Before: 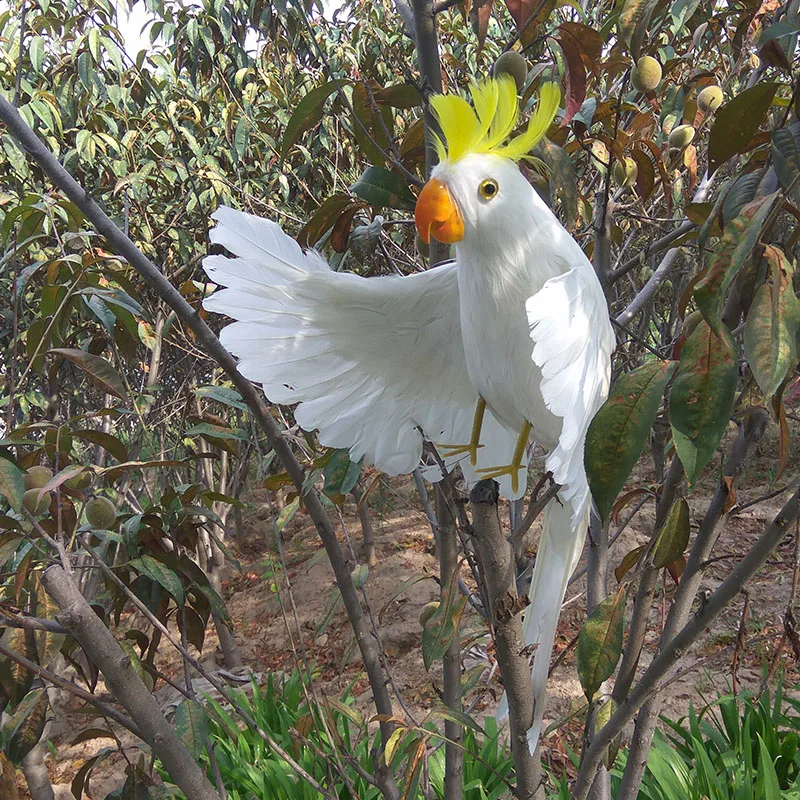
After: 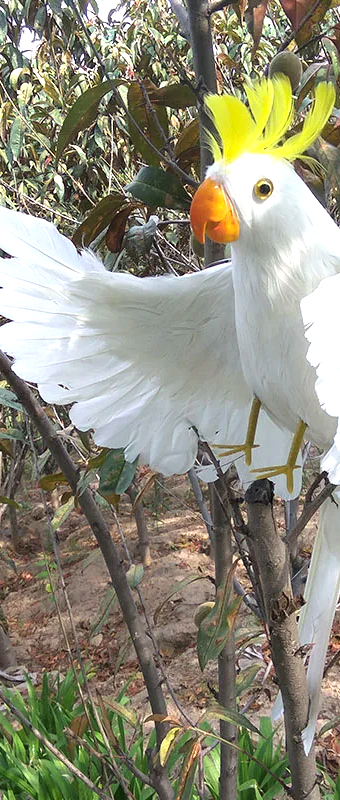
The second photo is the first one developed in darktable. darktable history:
crop: left 28.126%, right 29.321%
tone equalizer: -8 EV -0.724 EV, -7 EV -0.692 EV, -6 EV -0.609 EV, -5 EV -0.393 EV, -3 EV 0.376 EV, -2 EV 0.6 EV, -1 EV 0.681 EV, +0 EV 0.735 EV, mask exposure compensation -0.489 EV
